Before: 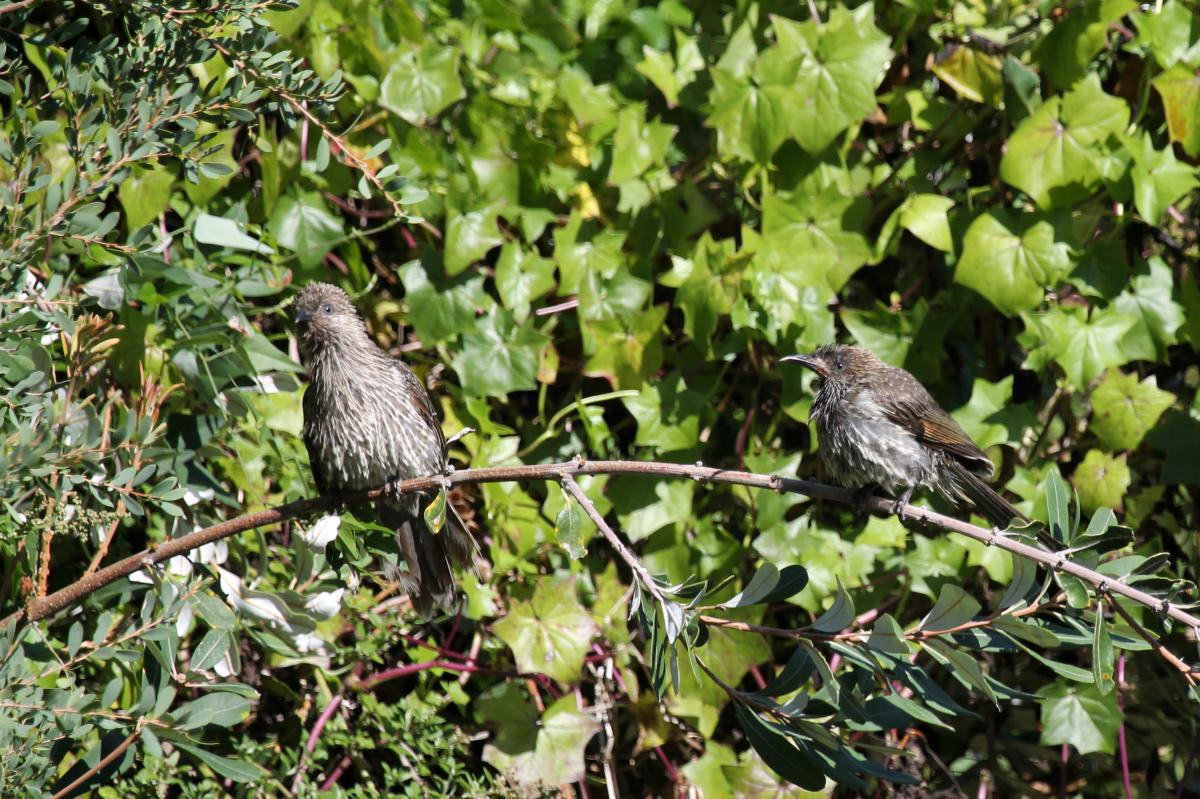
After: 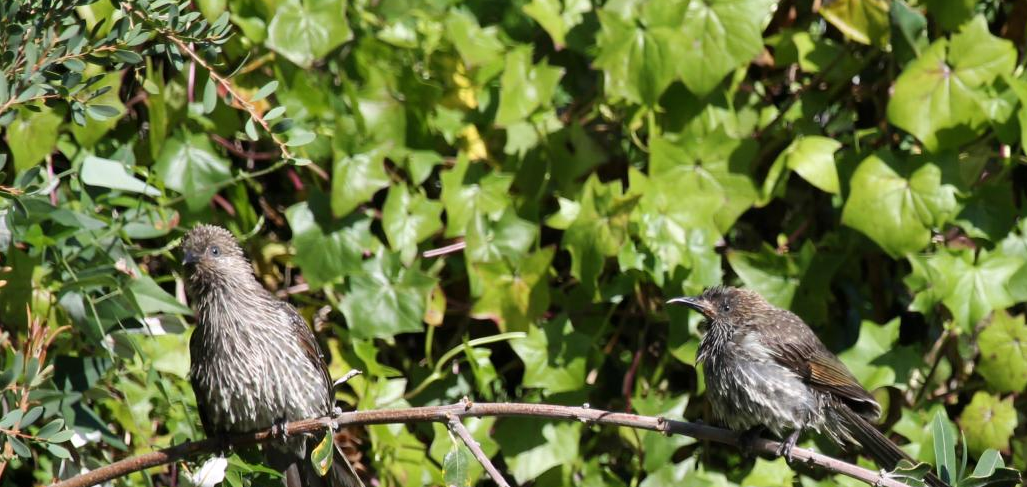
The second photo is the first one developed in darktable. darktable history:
crop and rotate: left 9.446%, top 7.312%, right 4.938%, bottom 31.719%
